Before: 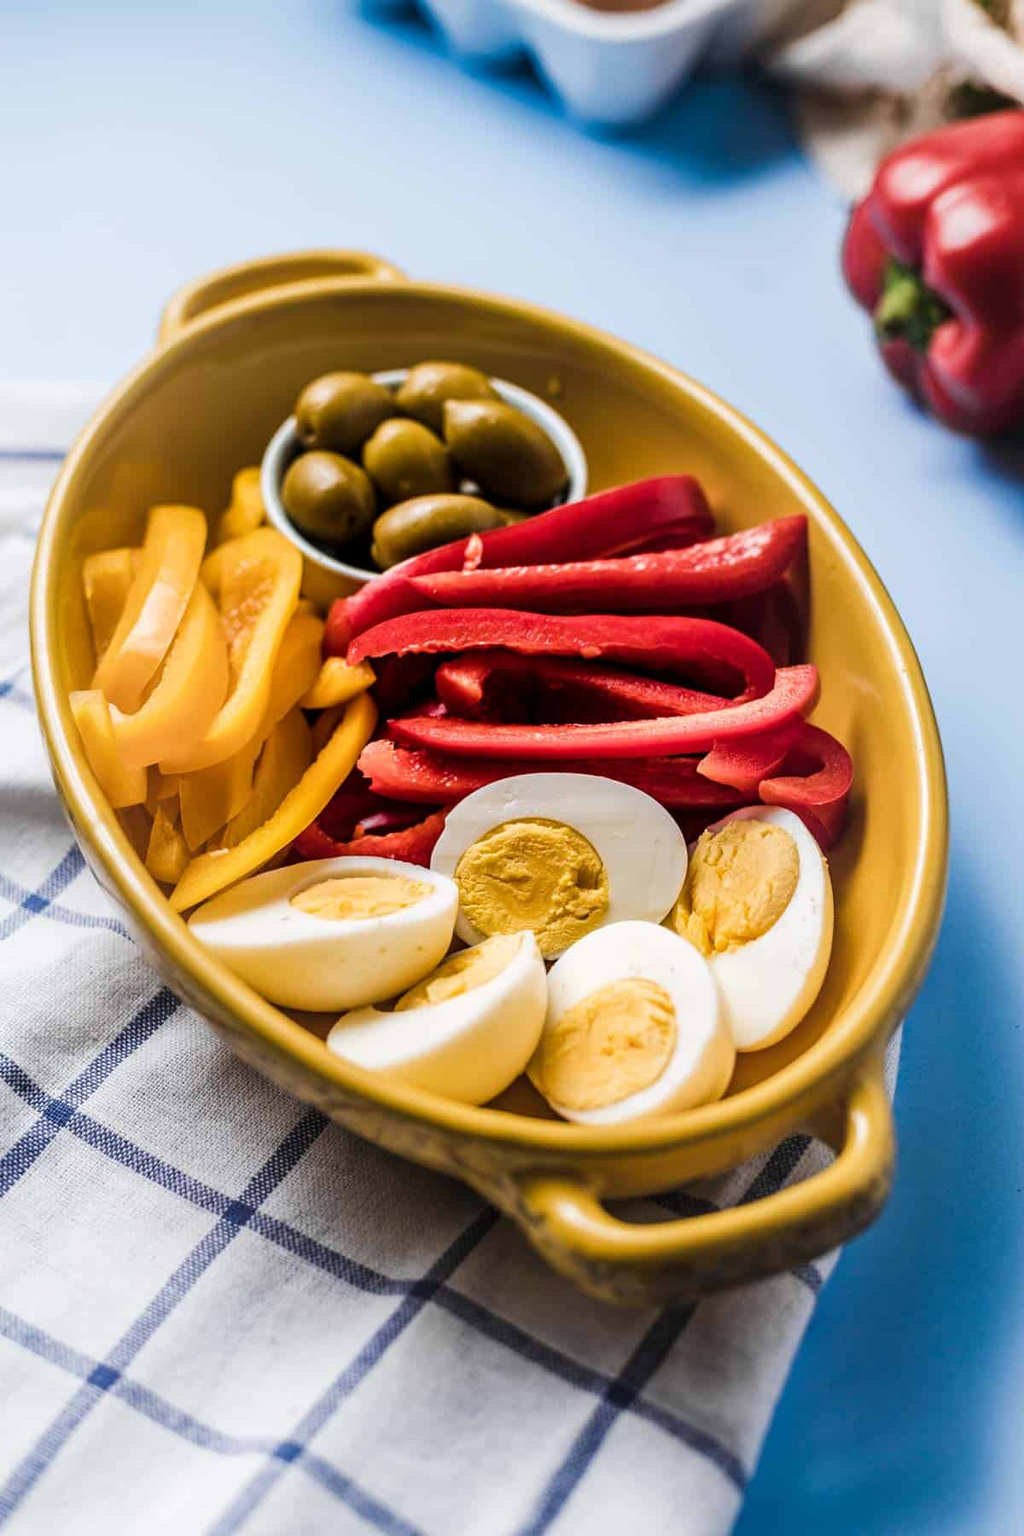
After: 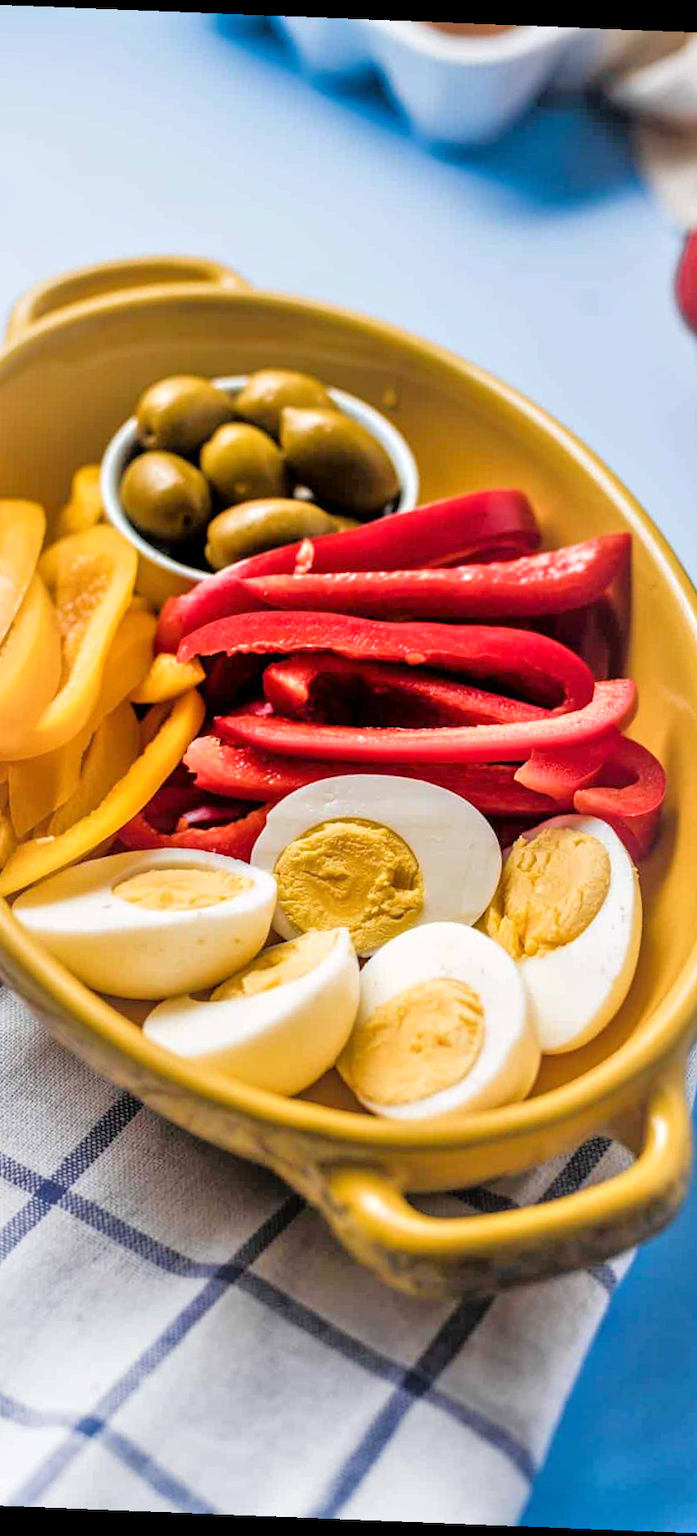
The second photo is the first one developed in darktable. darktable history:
crop and rotate: left 18.442%, right 15.508%
tone equalizer: -7 EV 0.15 EV, -6 EV 0.6 EV, -5 EV 1.15 EV, -4 EV 1.33 EV, -3 EV 1.15 EV, -2 EV 0.6 EV, -1 EV 0.15 EV, mask exposure compensation -0.5 EV
rotate and perspective: rotation 2.27°, automatic cropping off
